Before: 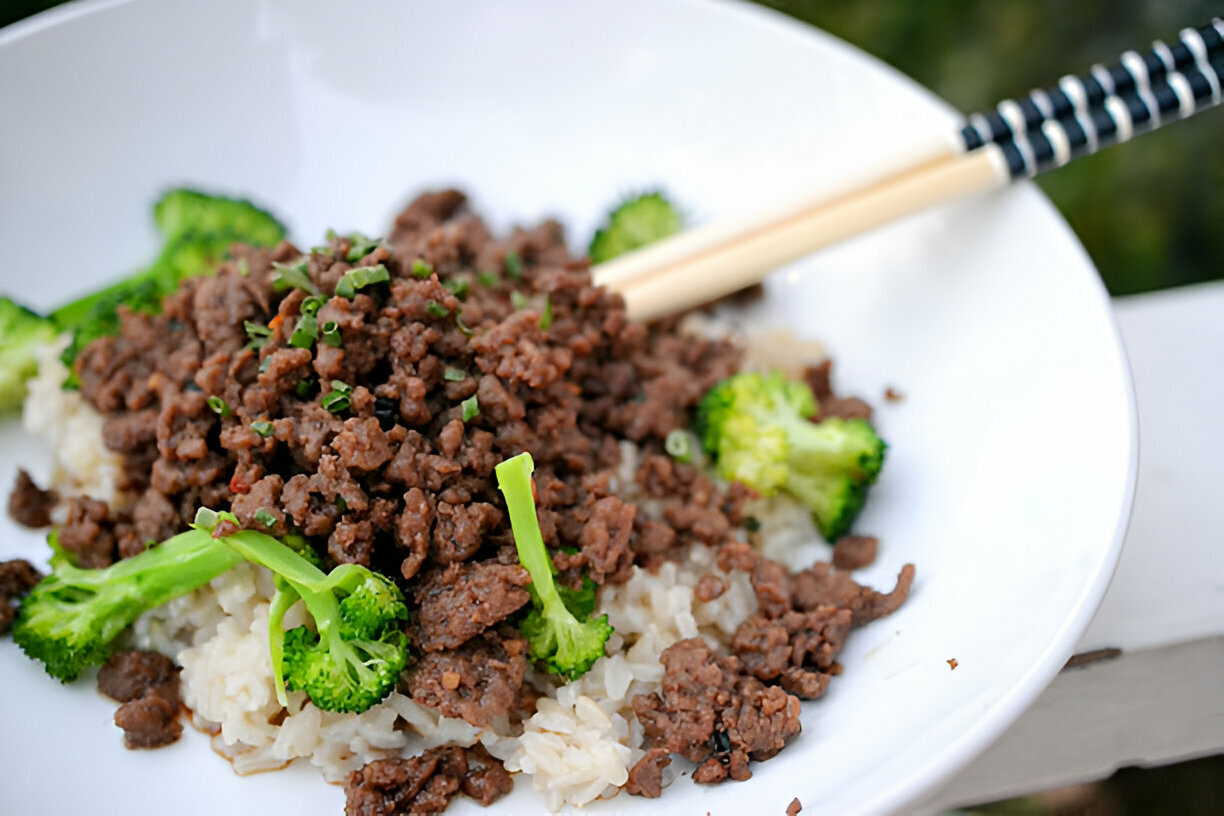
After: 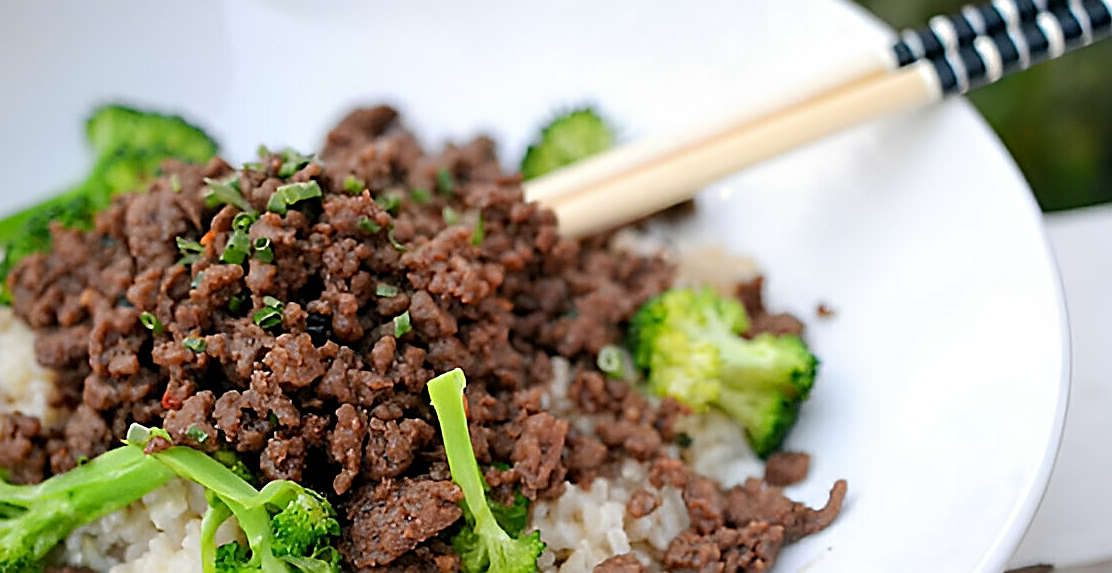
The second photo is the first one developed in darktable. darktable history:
sharpen: amount 0.901
crop: left 5.596%, top 10.314%, right 3.534%, bottom 19.395%
